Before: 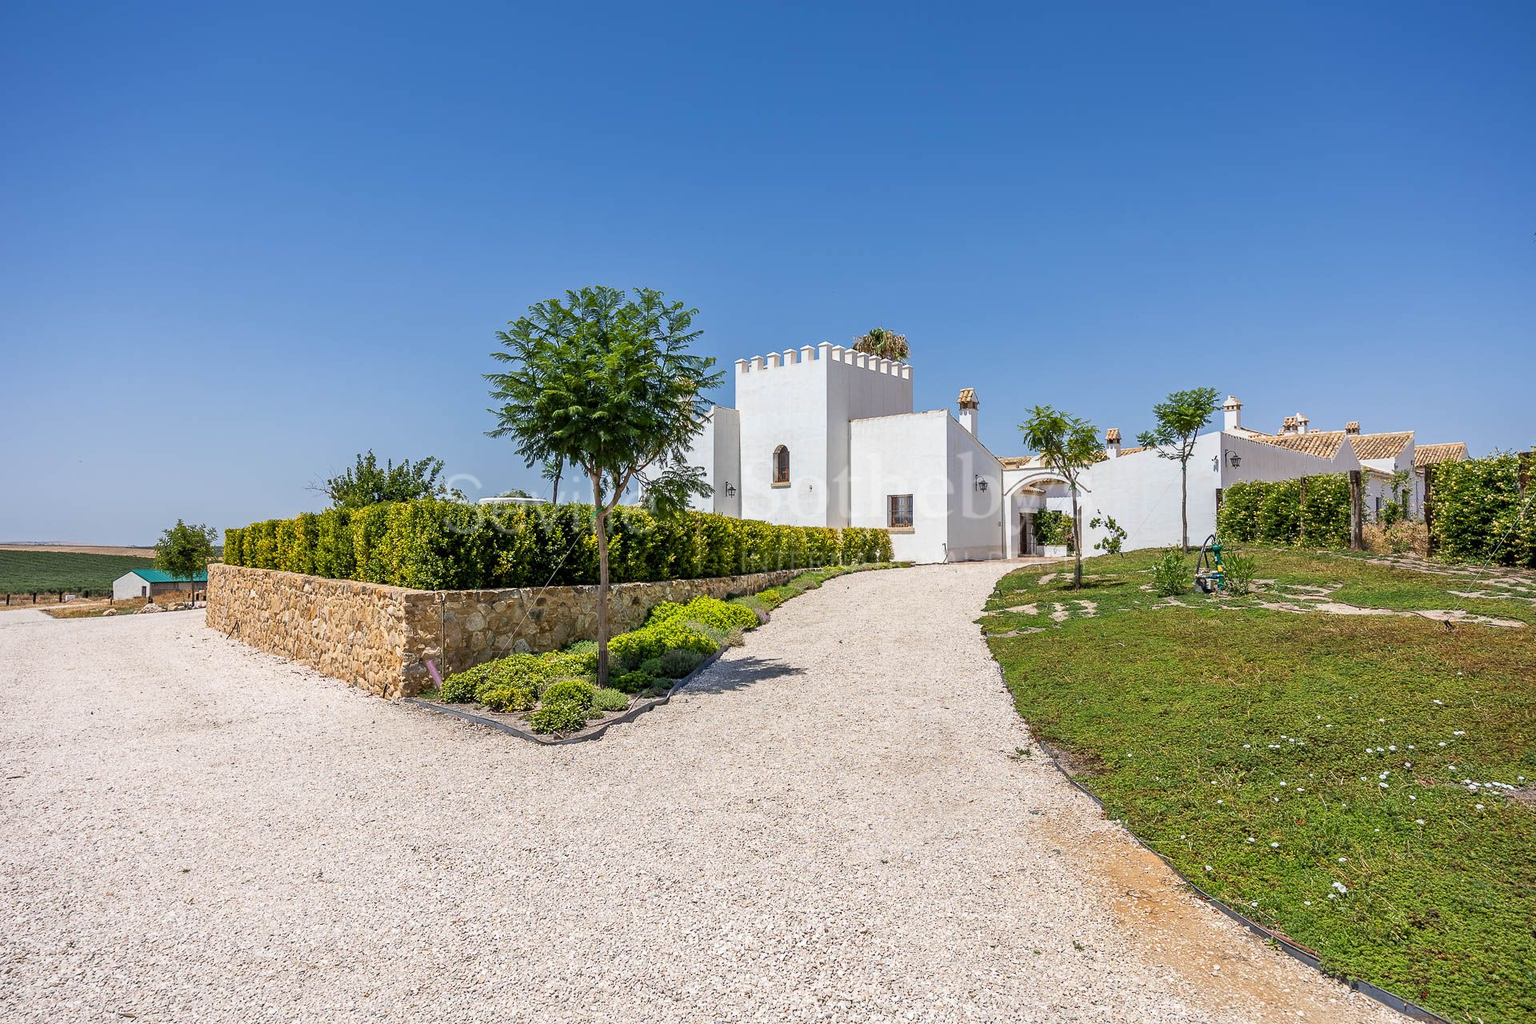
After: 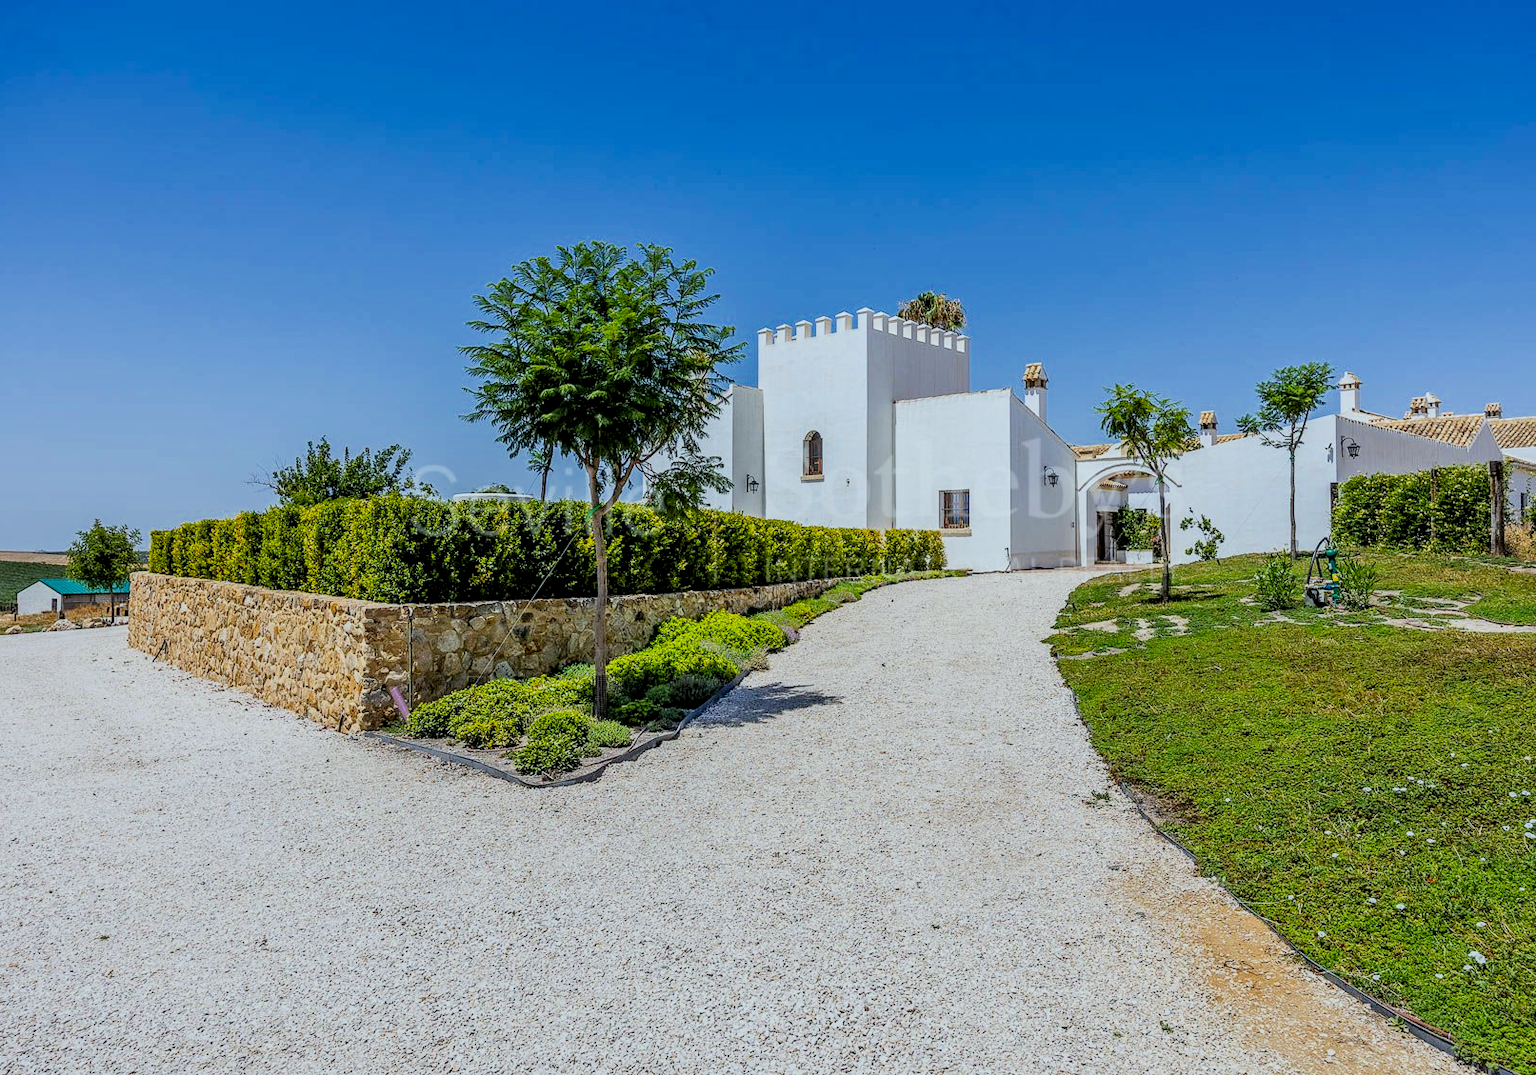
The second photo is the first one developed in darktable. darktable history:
local contrast: detail 130%
crop: left 6.446%, top 8.188%, right 9.538%, bottom 3.548%
filmic rgb: black relative exposure -7.75 EV, white relative exposure 4.4 EV, threshold 3 EV, hardness 3.76, latitude 38.11%, contrast 0.966, highlights saturation mix 10%, shadows ↔ highlights balance 4.59%, color science v4 (2020), enable highlight reconstruction true
white balance: red 0.925, blue 1.046
